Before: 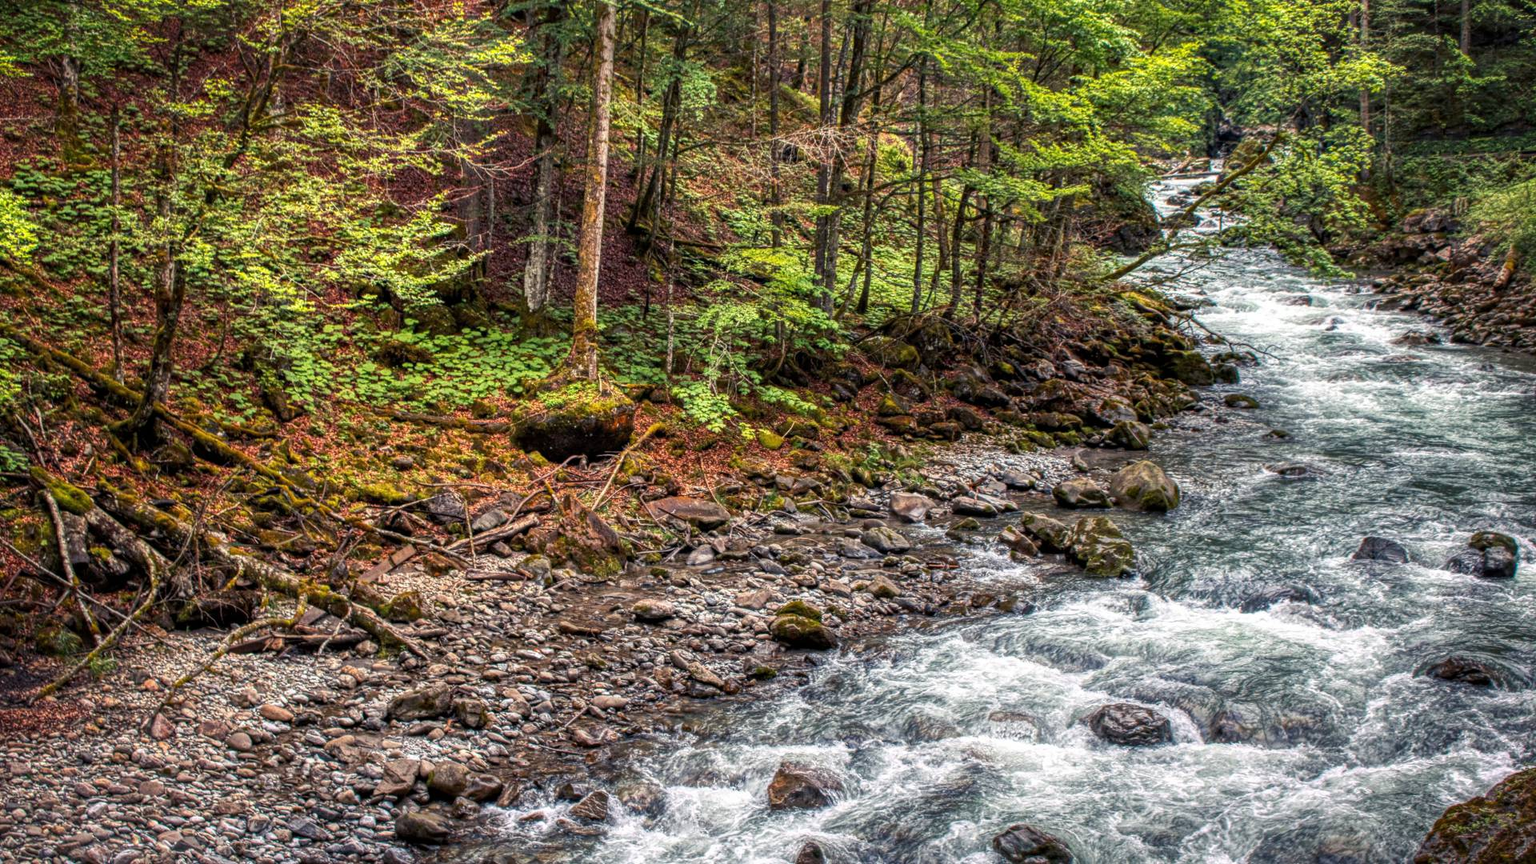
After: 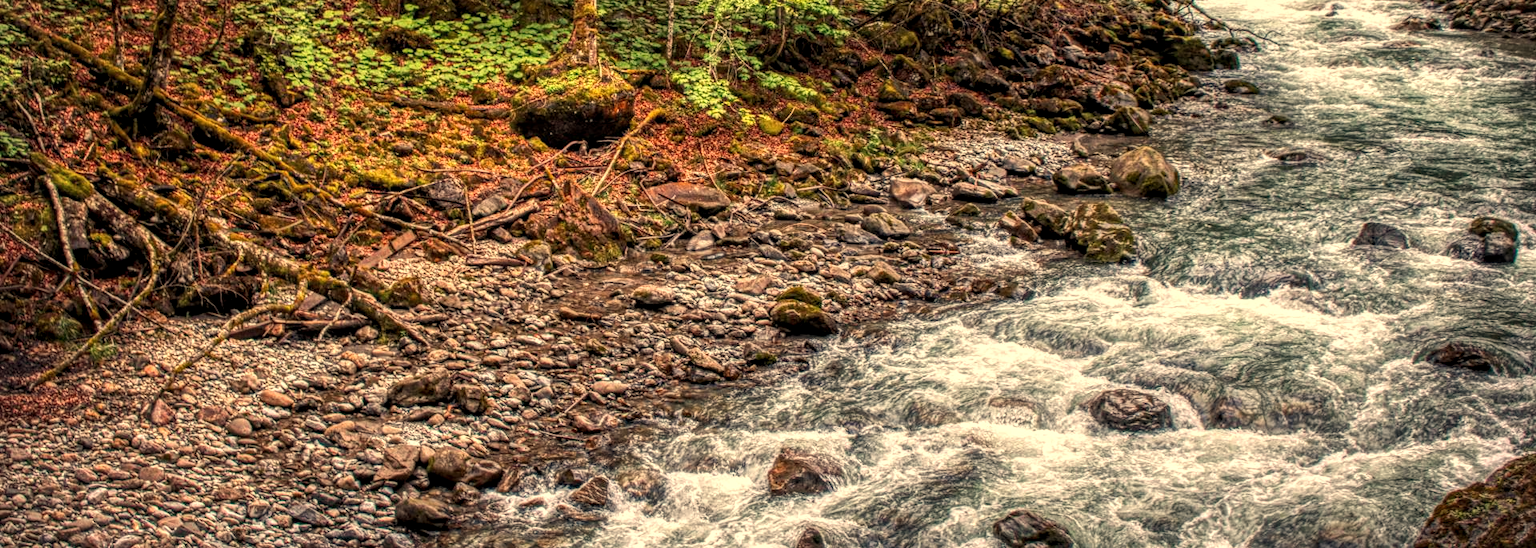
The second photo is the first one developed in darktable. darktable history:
white balance: red 1.138, green 0.996, blue 0.812
local contrast: on, module defaults
crop and rotate: top 36.435%
vignetting: fall-off start 91.19%
